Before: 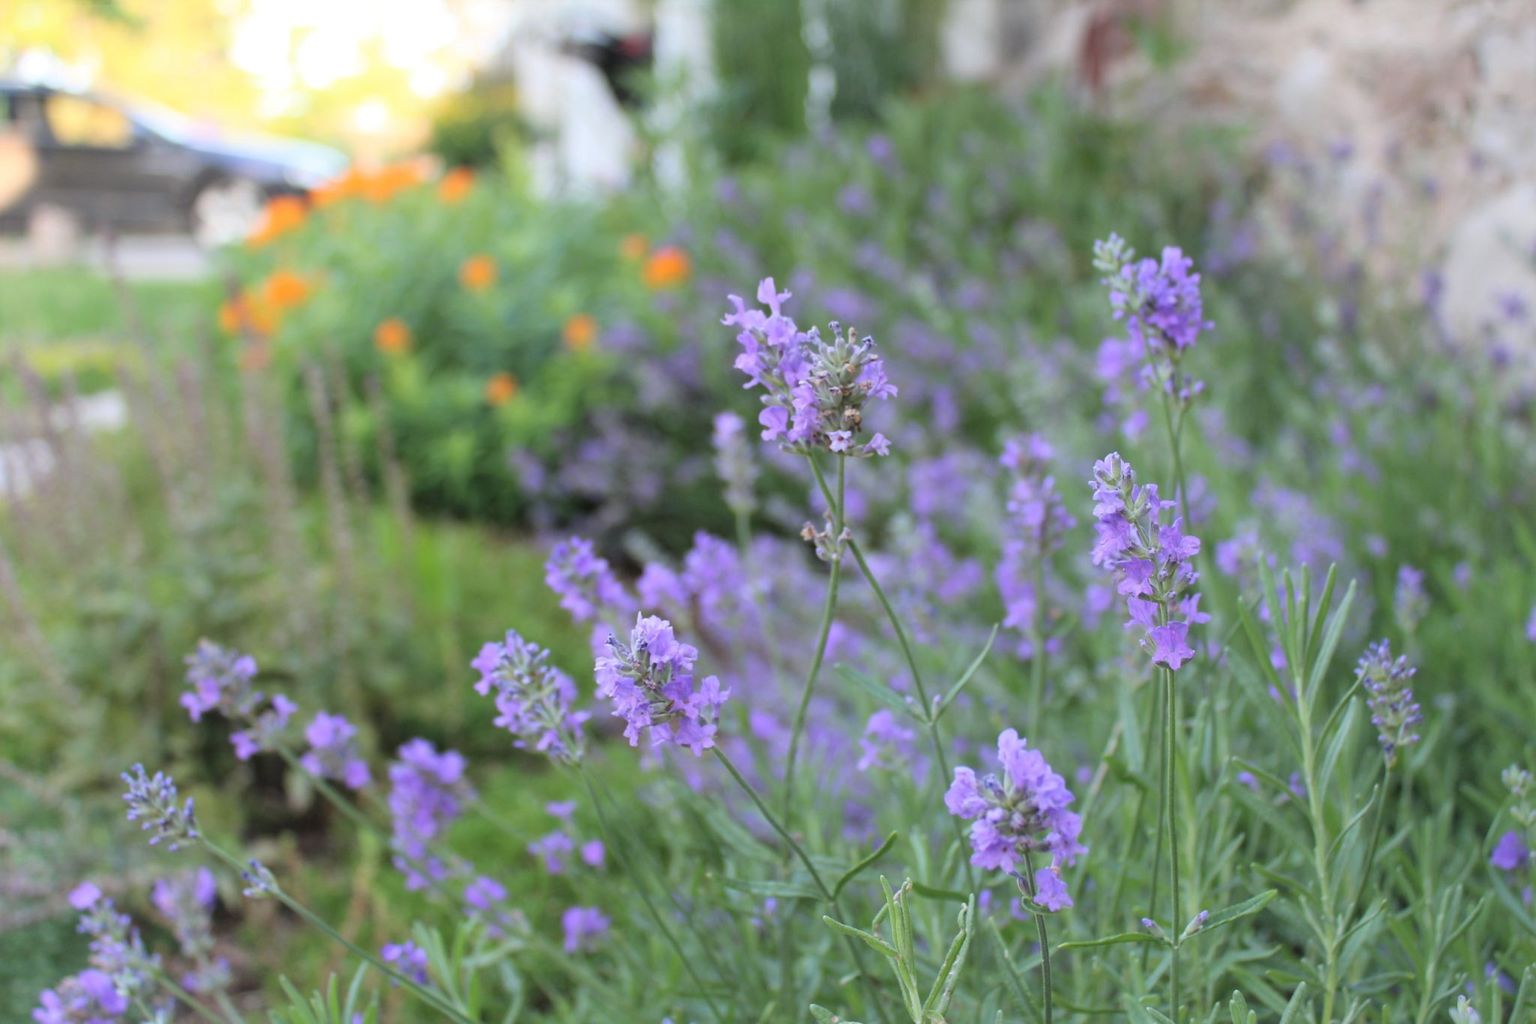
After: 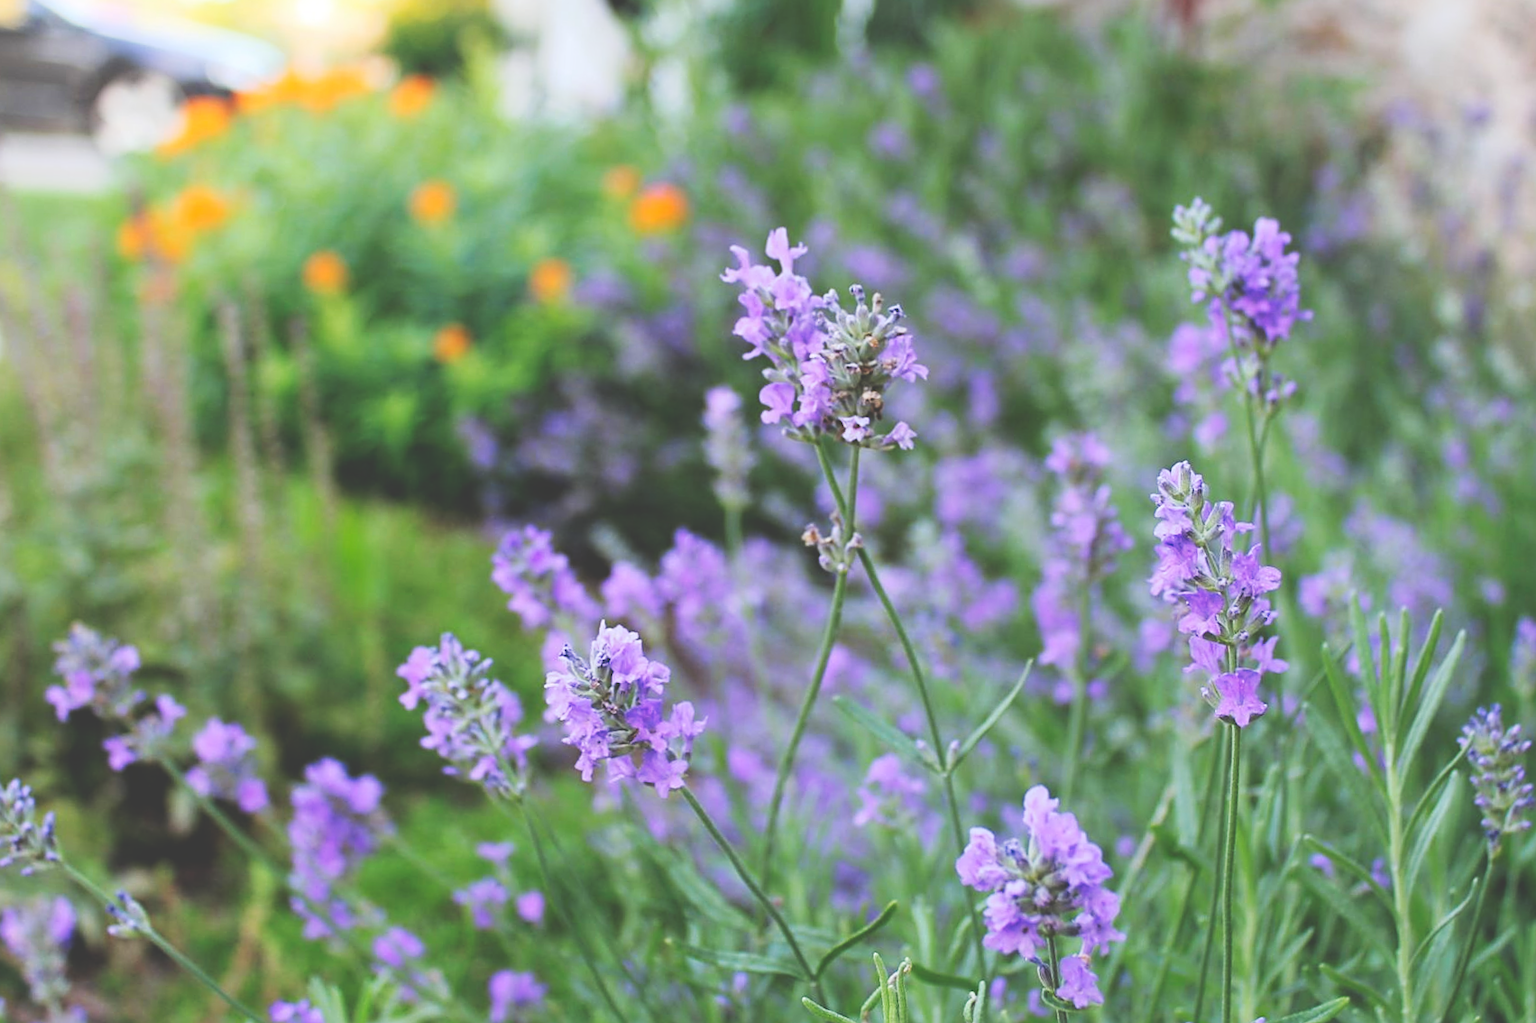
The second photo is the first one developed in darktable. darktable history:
crop and rotate: angle -3.27°, left 5.211%, top 5.211%, right 4.607%, bottom 4.607%
tone curve: curves: ch0 [(0, 0) (0.003, 0.235) (0.011, 0.235) (0.025, 0.235) (0.044, 0.235) (0.069, 0.235) (0.1, 0.237) (0.136, 0.239) (0.177, 0.243) (0.224, 0.256) (0.277, 0.287) (0.335, 0.329) (0.399, 0.391) (0.468, 0.476) (0.543, 0.574) (0.623, 0.683) (0.709, 0.778) (0.801, 0.869) (0.898, 0.924) (1, 1)], preserve colors none
sharpen: on, module defaults
